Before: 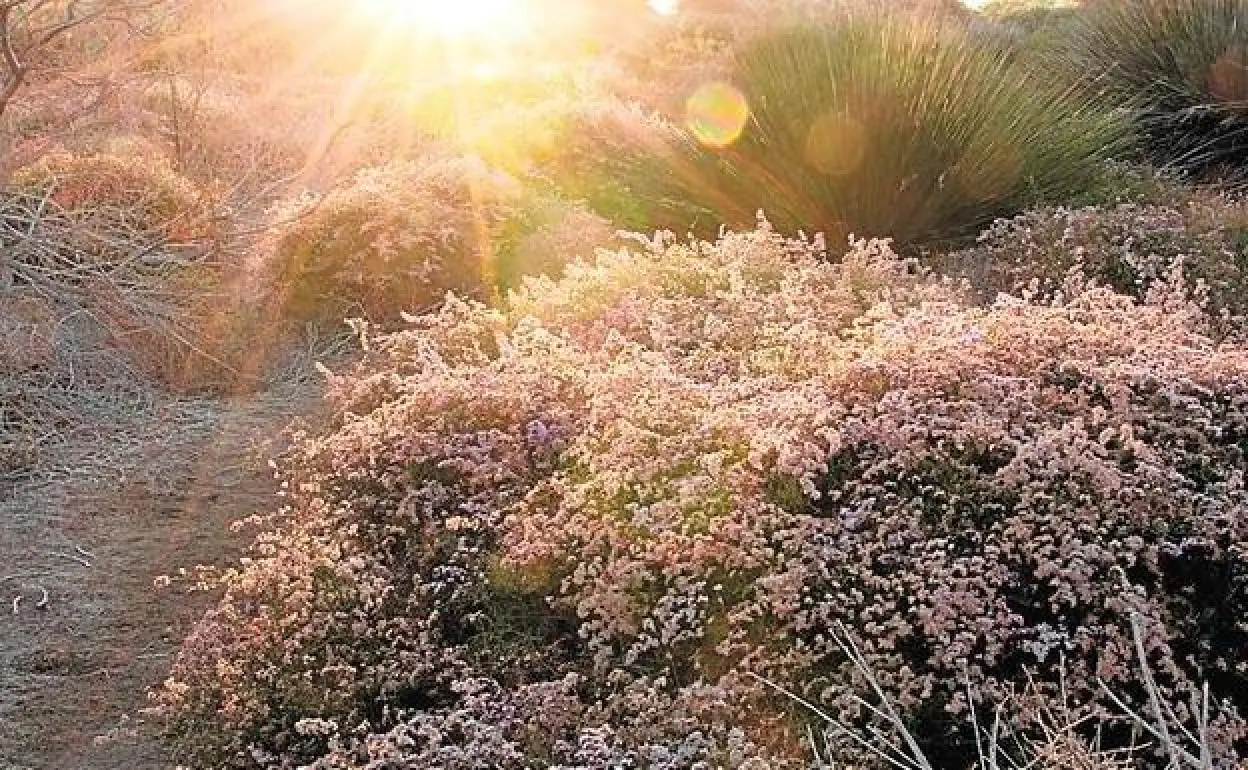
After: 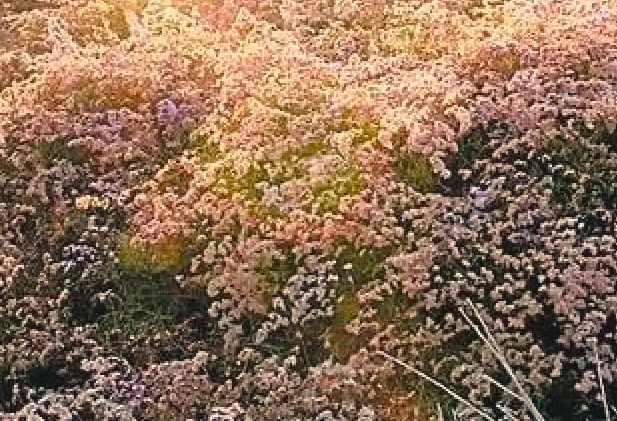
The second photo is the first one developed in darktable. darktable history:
crop: left 29.672%, top 41.786%, right 20.851%, bottom 3.487%
color balance rgb: shadows lift › chroma 2%, shadows lift › hue 219.6°, power › hue 313.2°, highlights gain › chroma 3%, highlights gain › hue 75.6°, global offset › luminance 0.5%, perceptual saturation grading › global saturation 15.33%, perceptual saturation grading › highlights -19.33%, perceptual saturation grading › shadows 20%, global vibrance 20%
